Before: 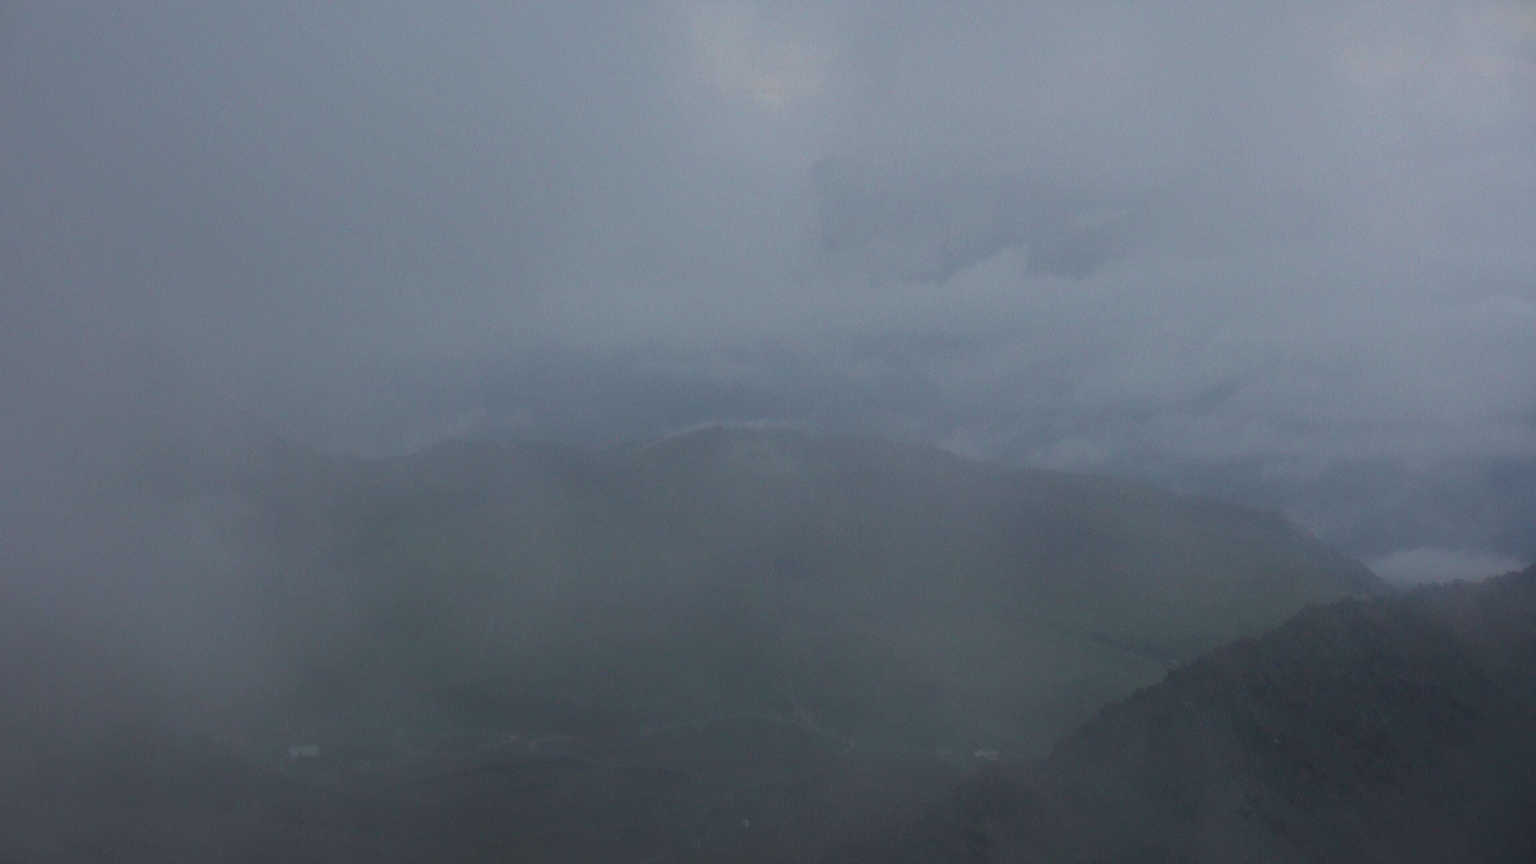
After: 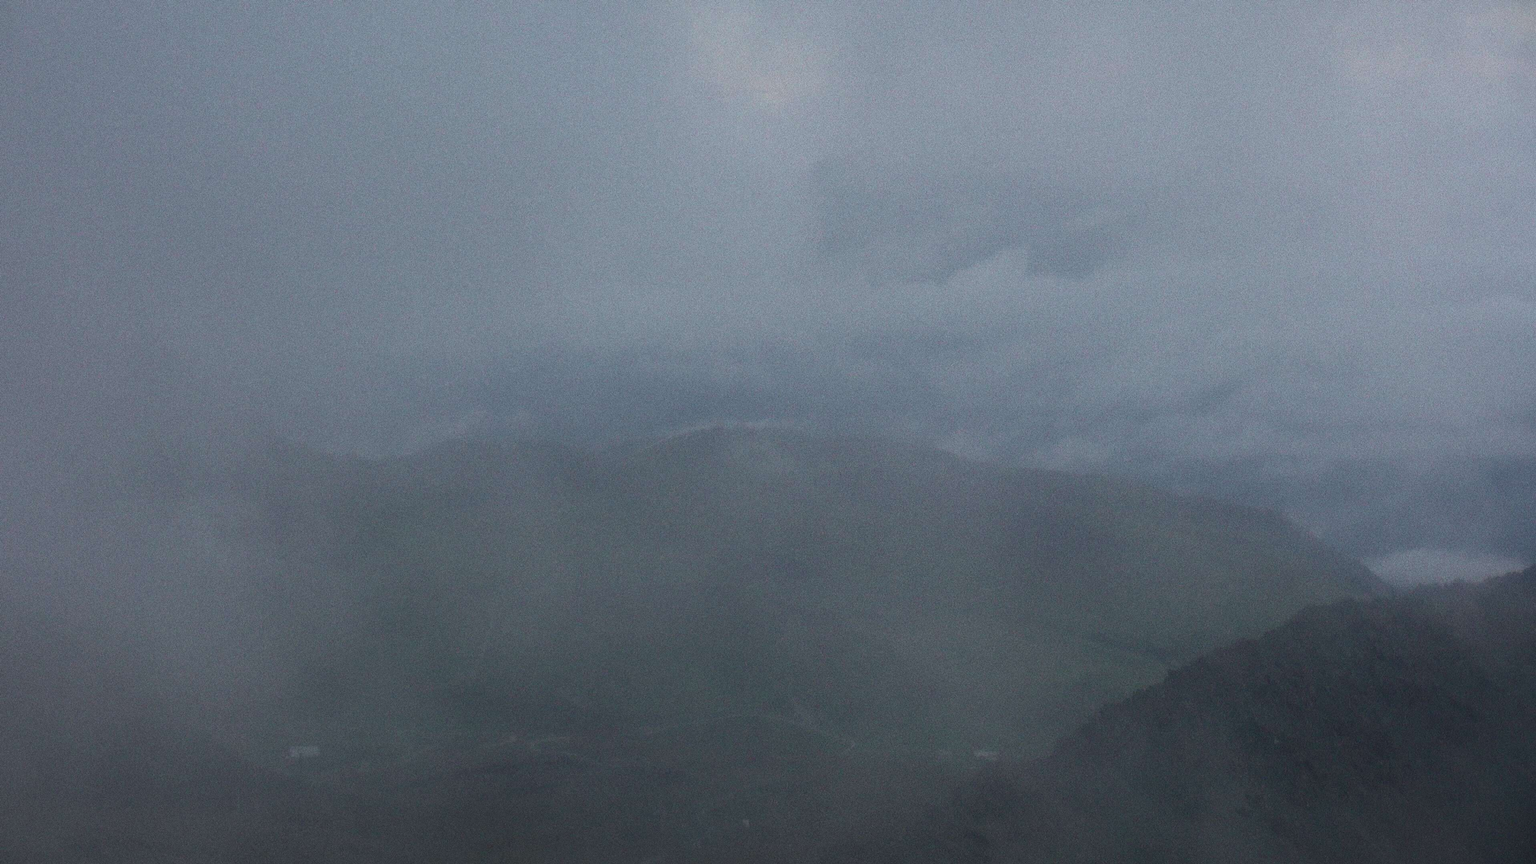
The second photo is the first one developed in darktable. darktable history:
grain: coarseness 0.09 ISO, strength 40%
color balance rgb: global vibrance 1%, saturation formula JzAzBz (2021)
local contrast: on, module defaults
